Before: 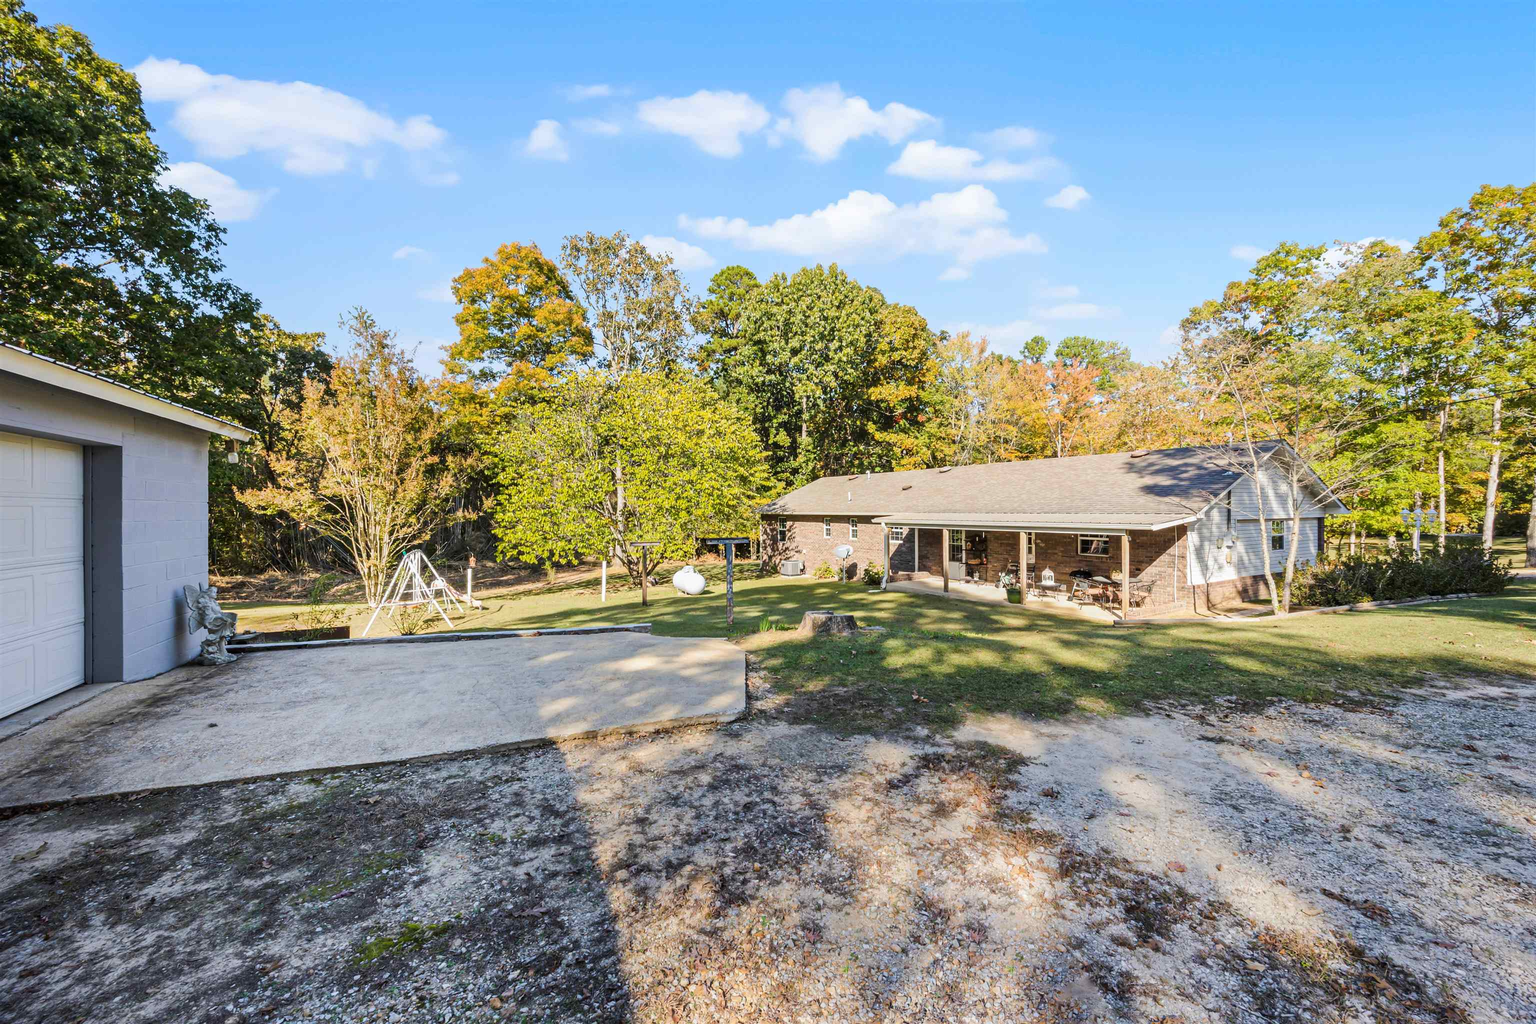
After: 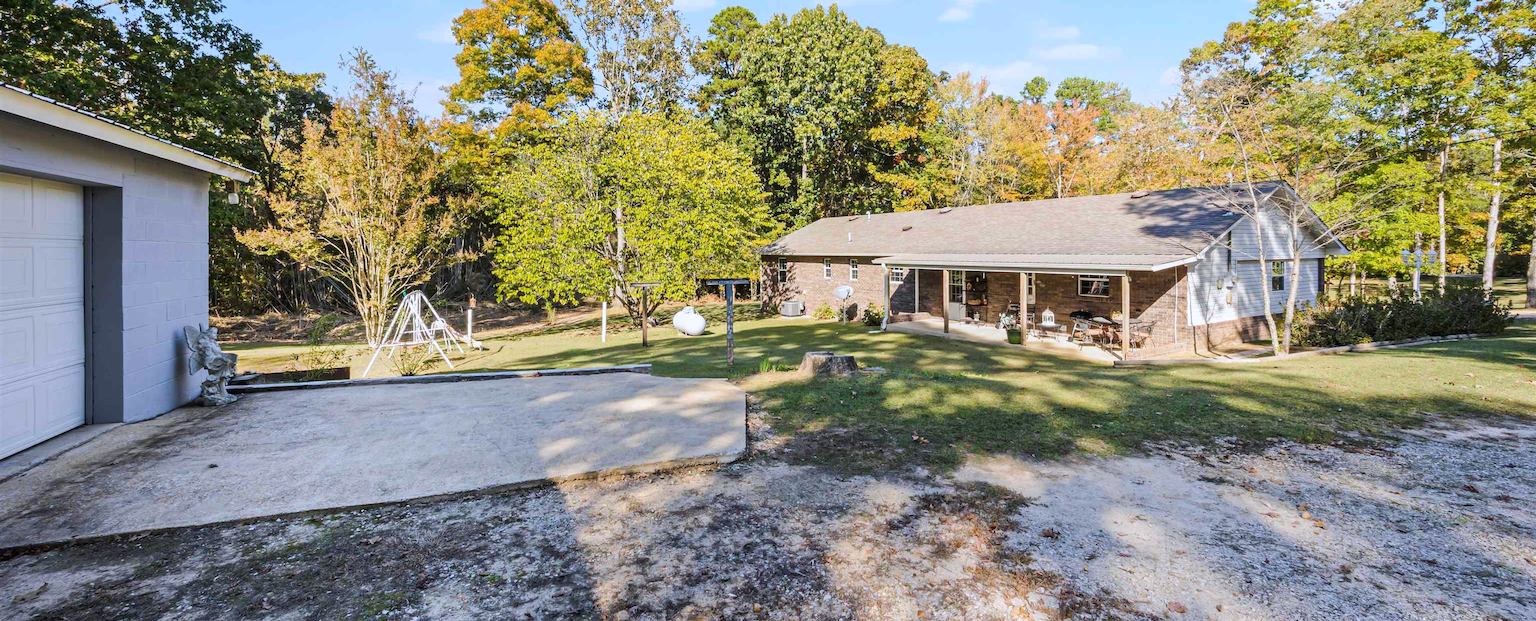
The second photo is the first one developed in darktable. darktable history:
white balance: red 0.984, blue 1.059
exposure: compensate highlight preservation false
crop and rotate: top 25.357%, bottom 13.942%
